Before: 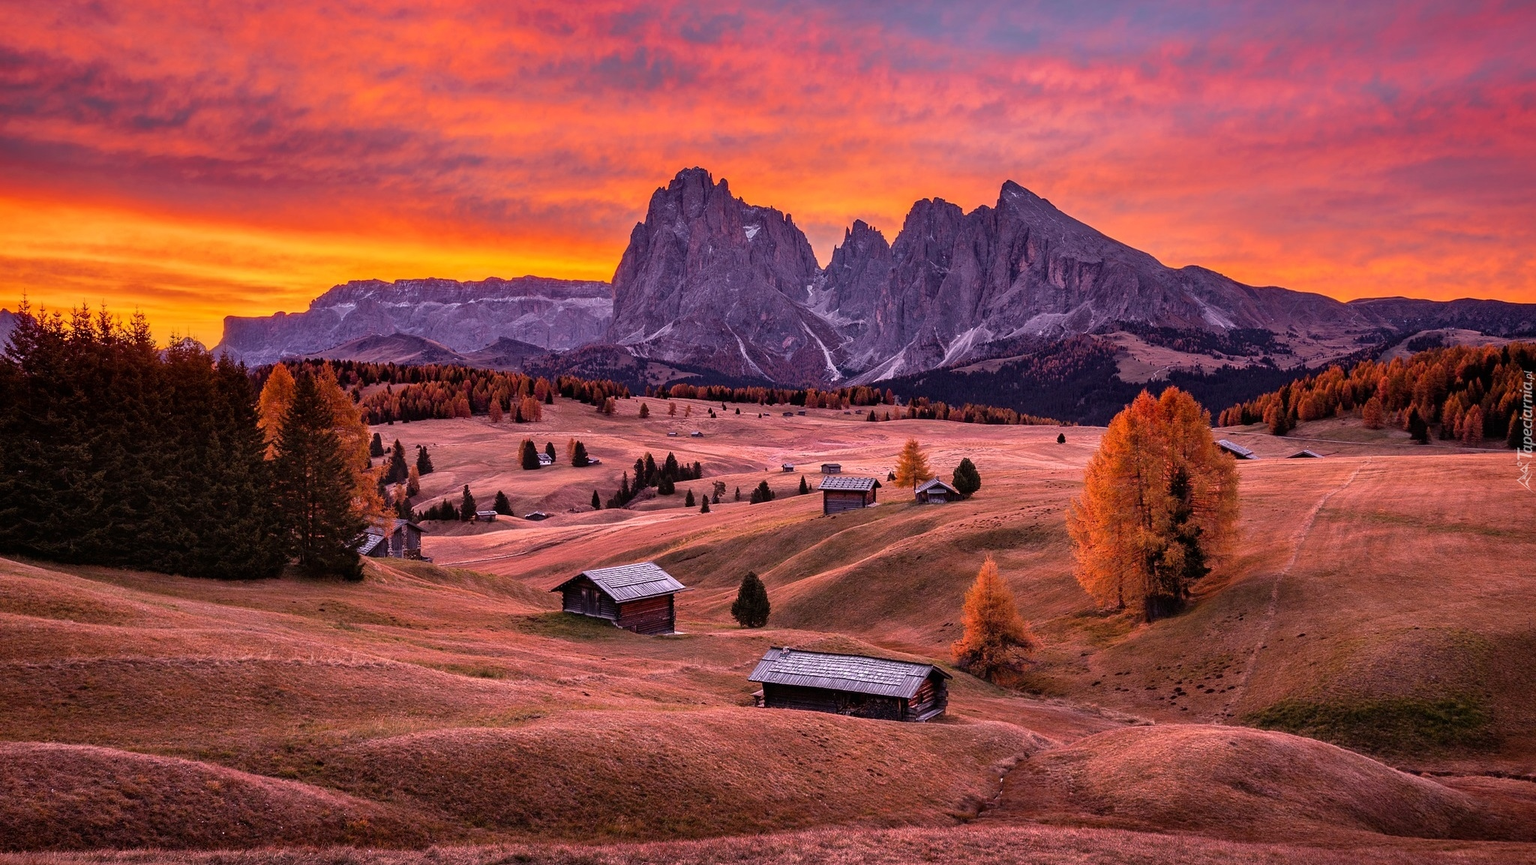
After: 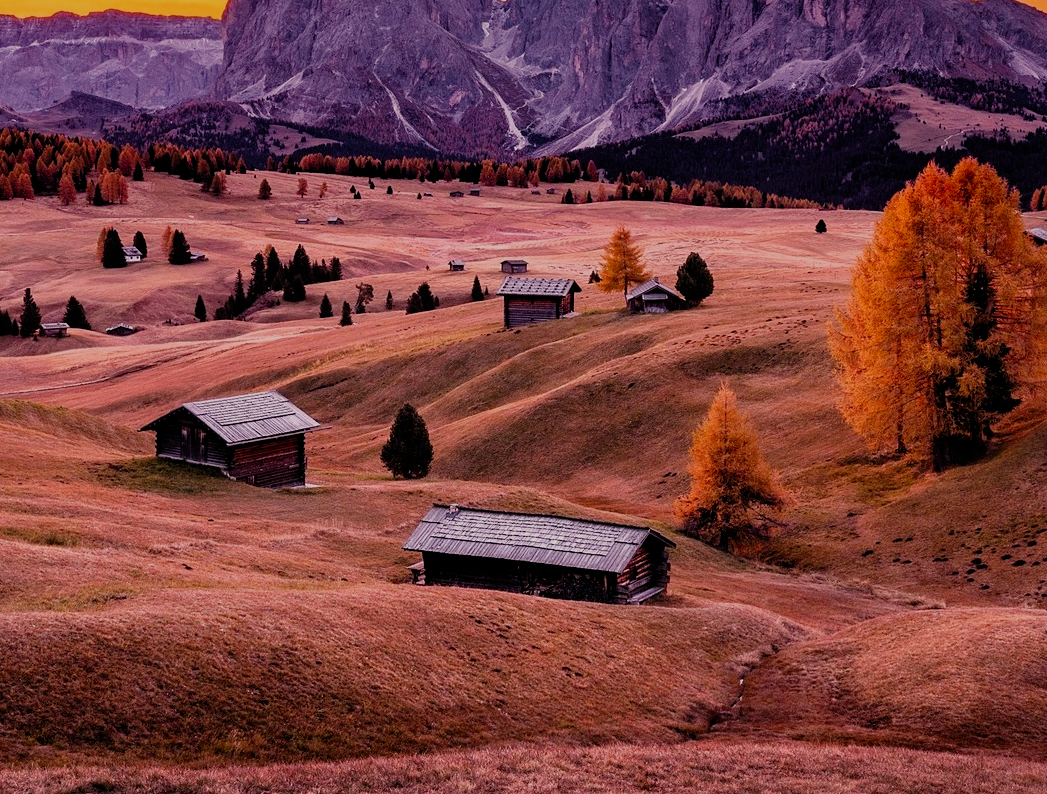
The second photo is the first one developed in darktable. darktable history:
color balance rgb: shadows lift › chroma 1.332%, shadows lift › hue 257.61°, highlights gain › chroma 3.045%, highlights gain › hue 54.57°, perceptual saturation grading › global saturation -0.515%
crop and rotate: left 29.009%, top 31.117%, right 19.843%
filmic rgb: black relative exposure -7.65 EV, white relative exposure 4.56 EV, hardness 3.61, preserve chrominance no, color science v4 (2020), contrast in shadows soft
